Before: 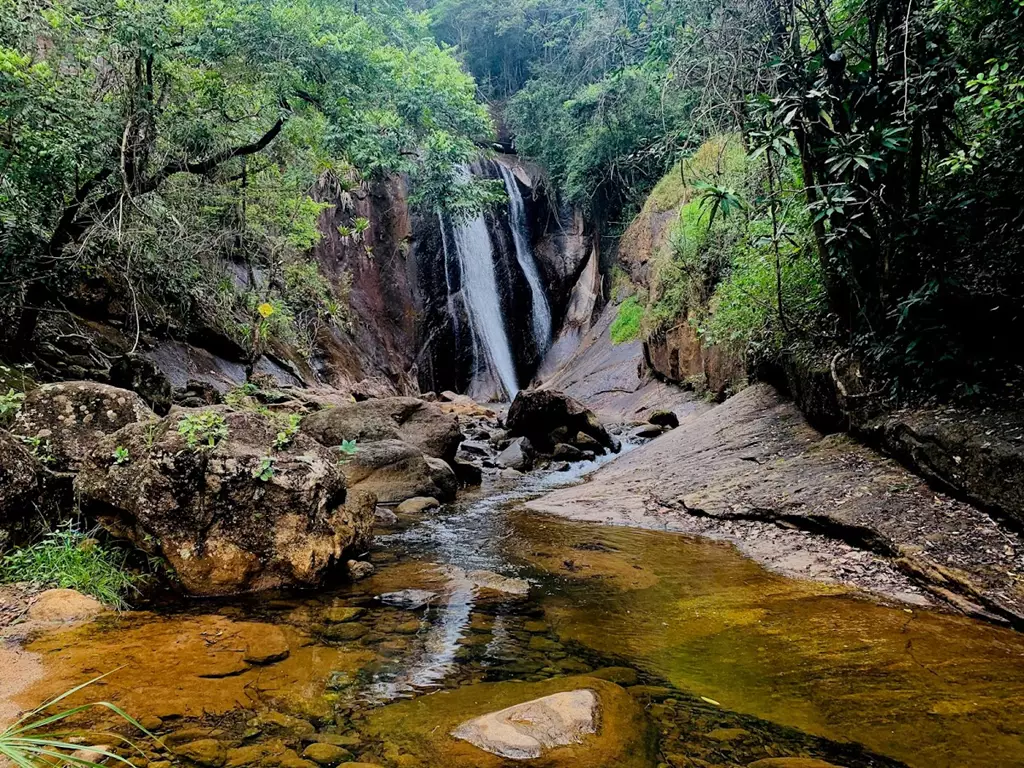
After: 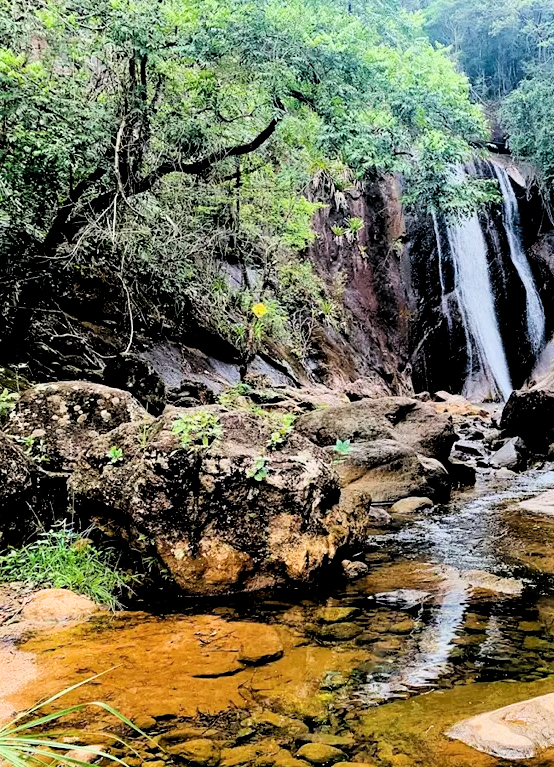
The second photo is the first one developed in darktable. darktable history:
crop: left 0.593%, right 45.302%, bottom 0.082%
filmic rgb: black relative exposure -3.38 EV, white relative exposure 3.45 EV, threshold 5.99 EV, hardness 2.36, contrast 1.103, enable highlight reconstruction true
tone curve: curves: ch0 [(0, 0) (0.003, 0.003) (0.011, 0.011) (0.025, 0.024) (0.044, 0.043) (0.069, 0.068) (0.1, 0.098) (0.136, 0.133) (0.177, 0.173) (0.224, 0.22) (0.277, 0.271) (0.335, 0.328) (0.399, 0.39) (0.468, 0.458) (0.543, 0.563) (0.623, 0.64) (0.709, 0.722) (0.801, 0.809) (0.898, 0.902) (1, 1)], color space Lab, independent channels, preserve colors none
exposure: black level correction 0, exposure 1.001 EV, compensate exposure bias true, compensate highlight preservation false
